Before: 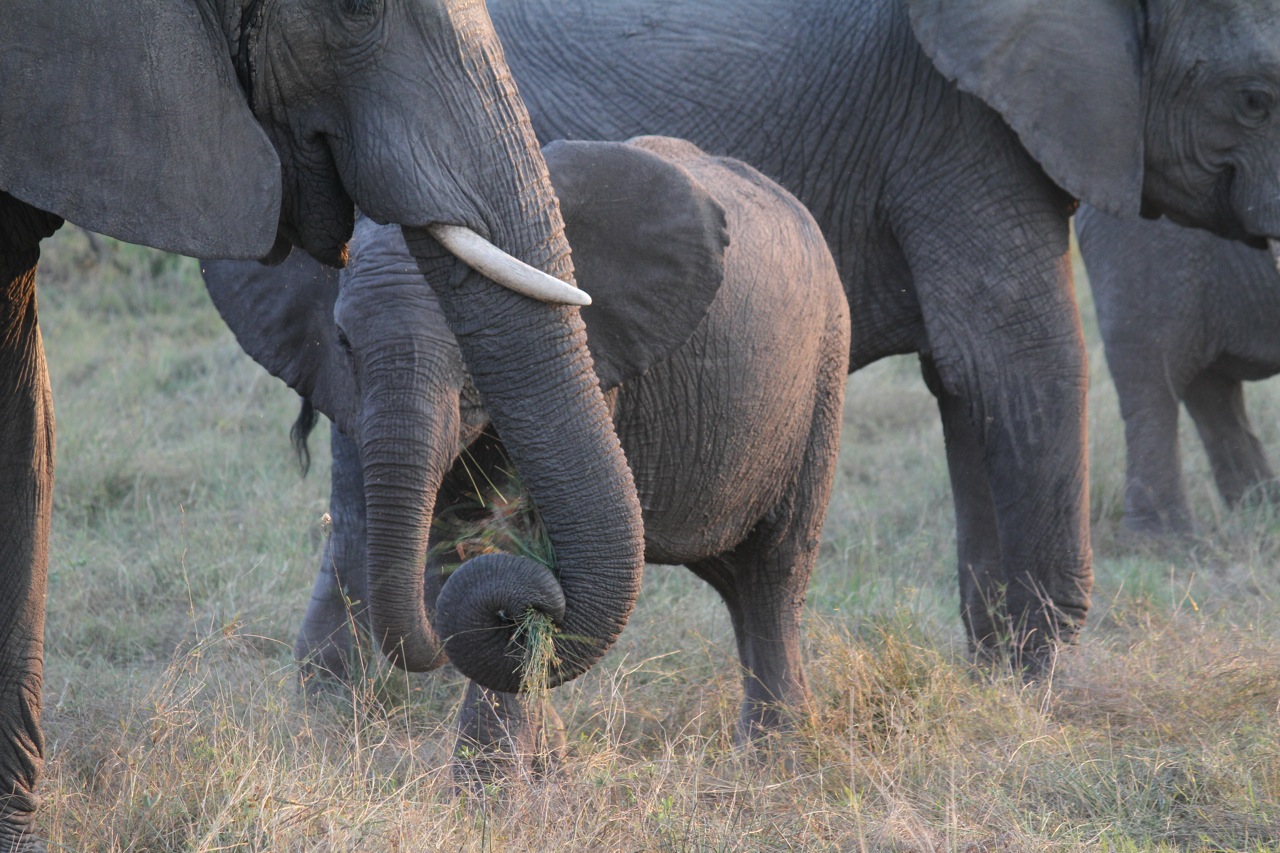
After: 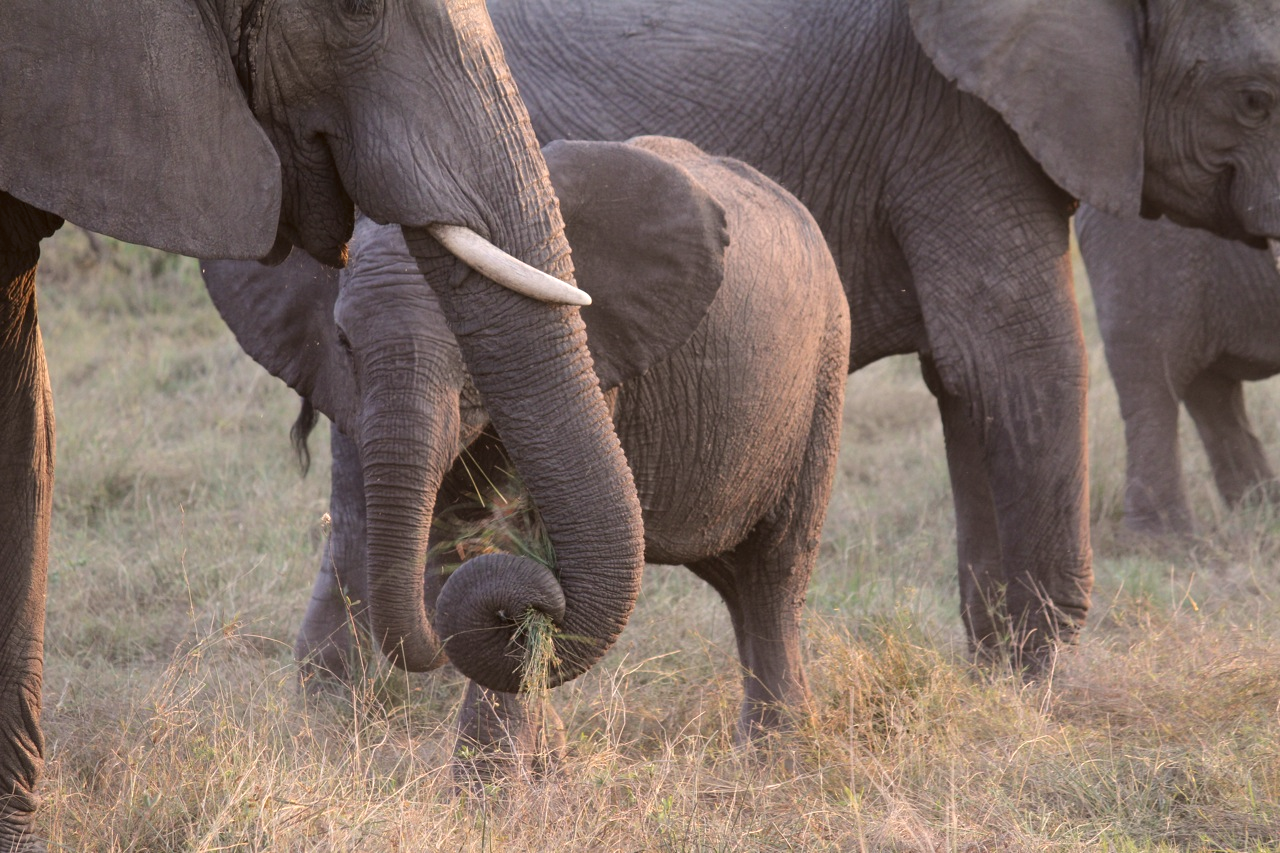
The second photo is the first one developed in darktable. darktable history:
exposure: exposure 0.161 EV, compensate highlight preservation false
color correction: highlights a* 6.27, highlights b* 8.19, shadows a* 5.94, shadows b* 7.23, saturation 0.9
